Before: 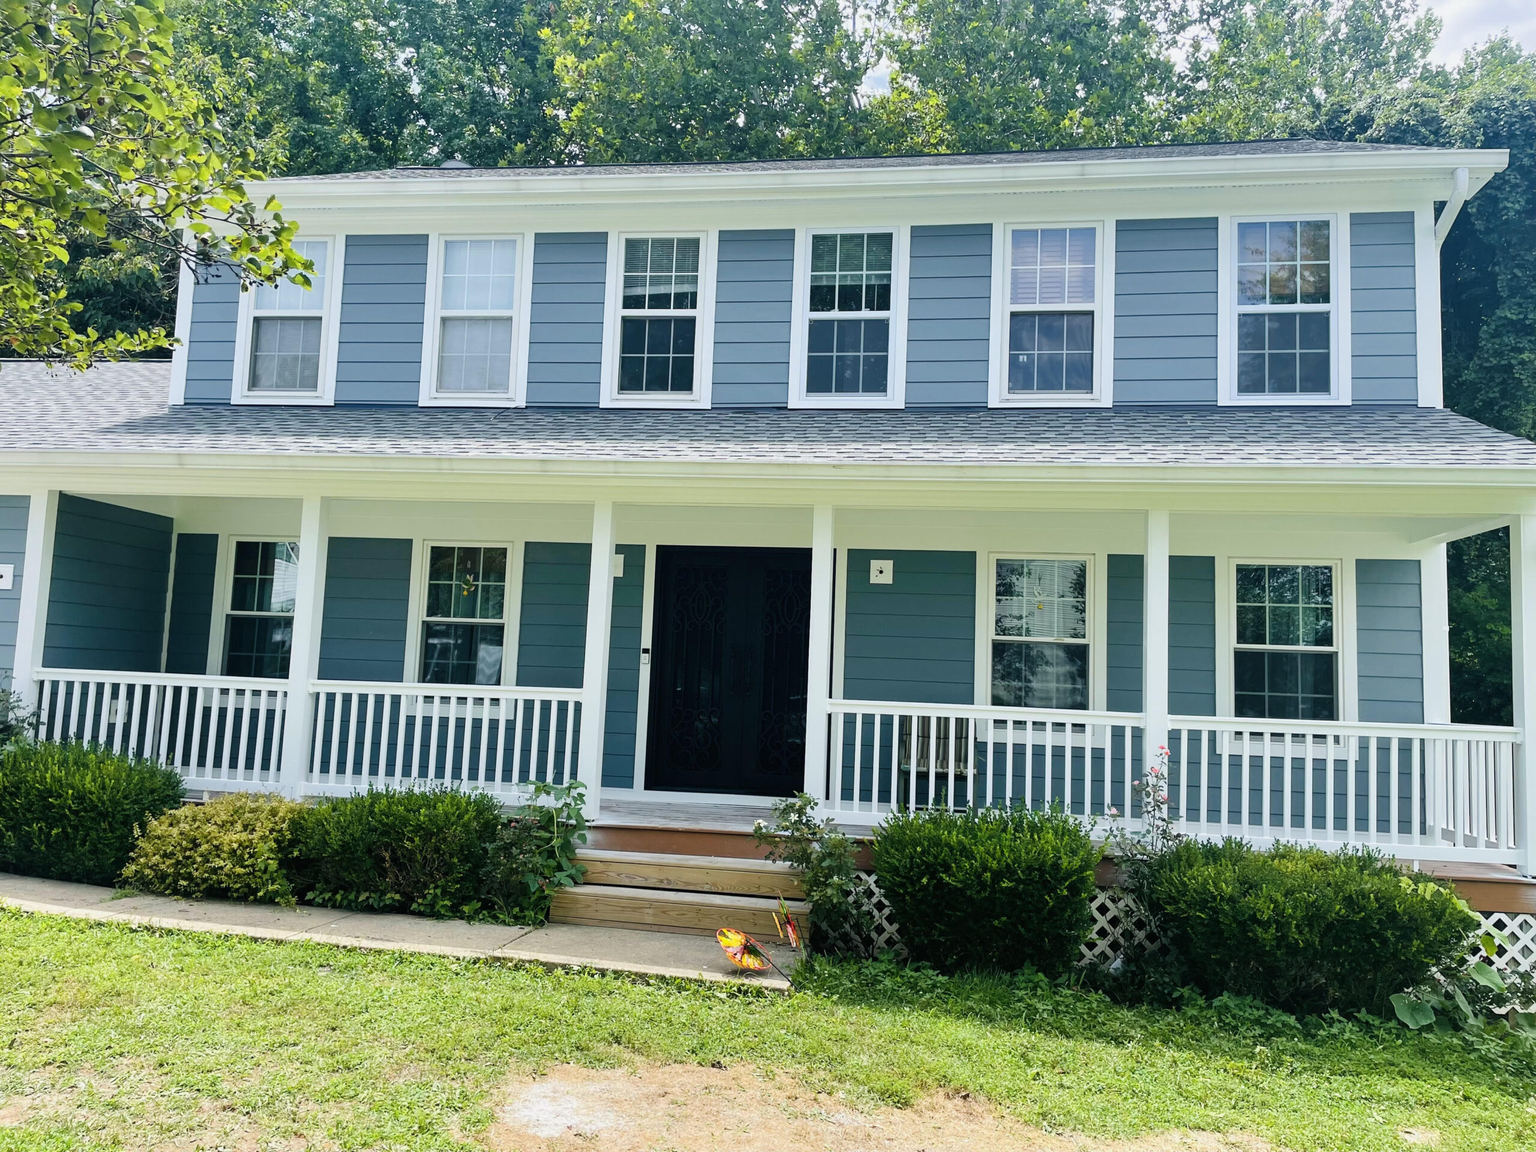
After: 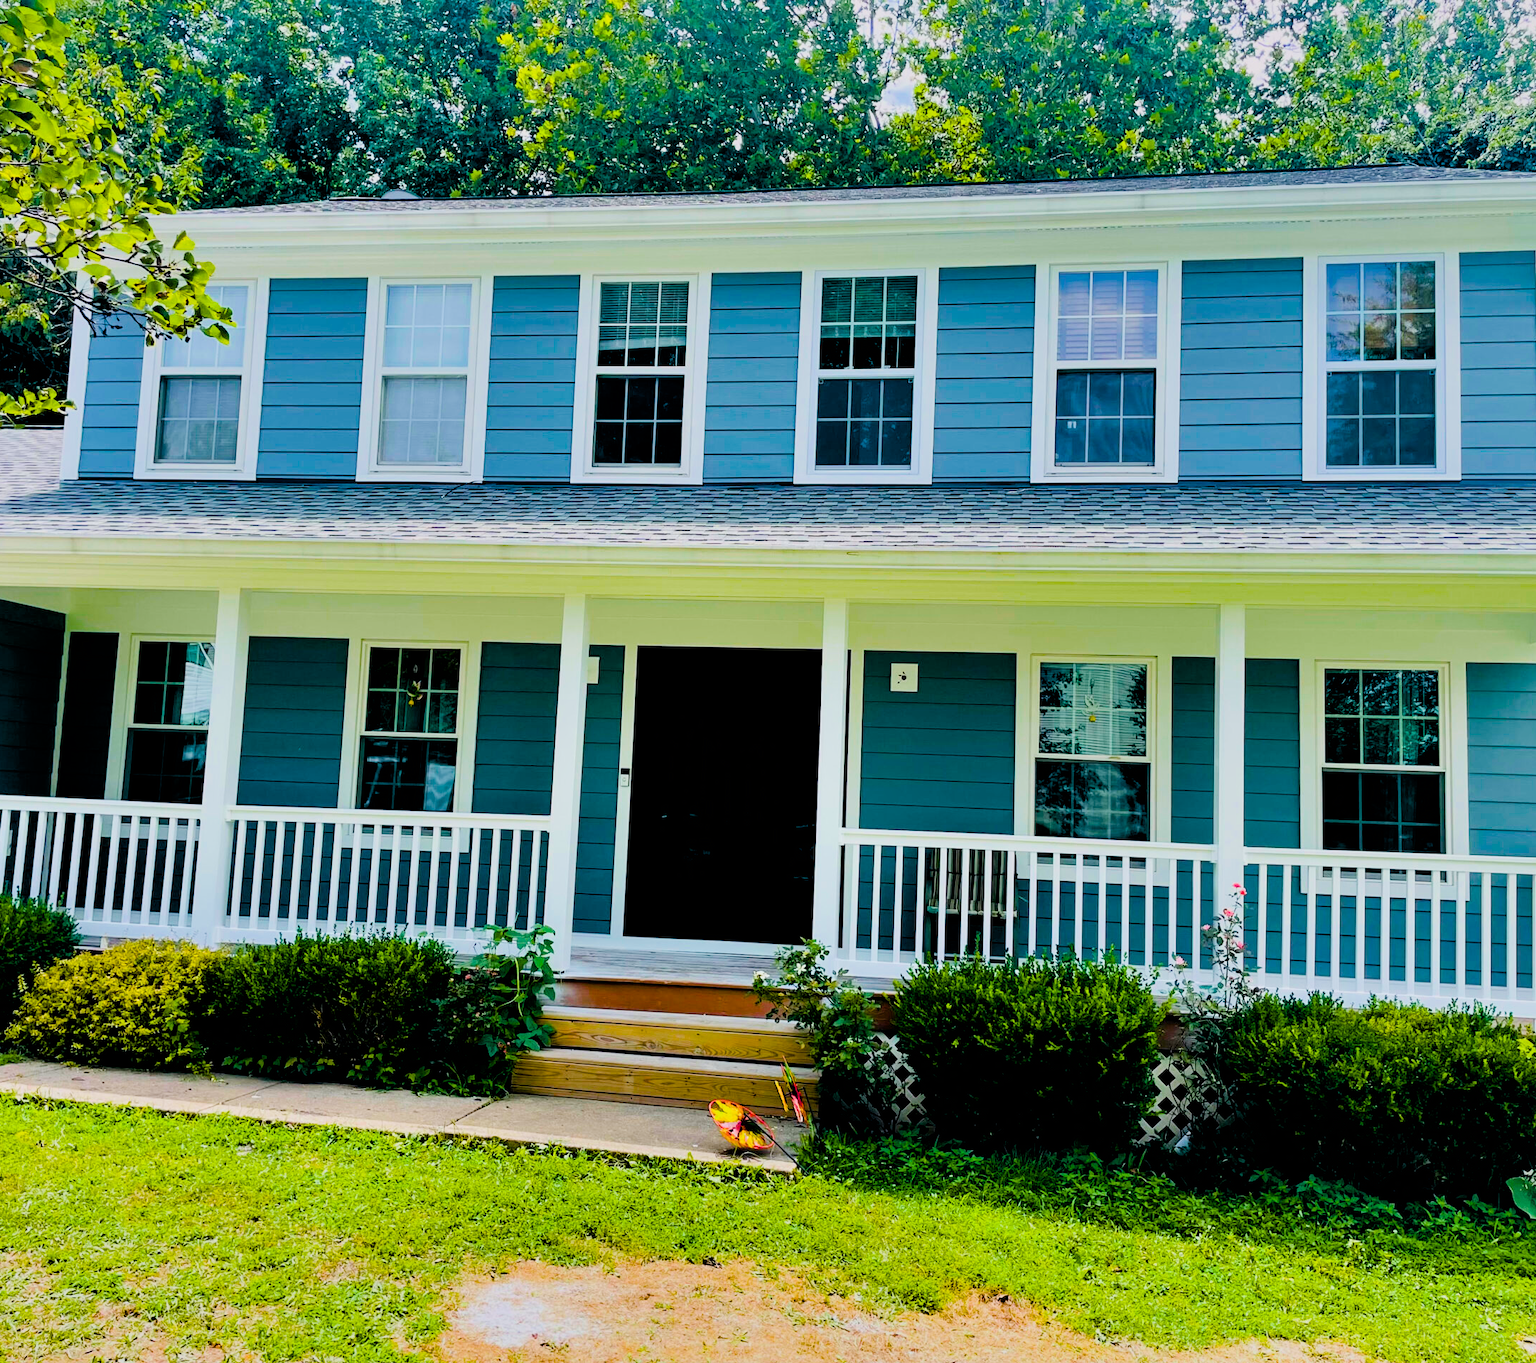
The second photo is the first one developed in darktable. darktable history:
color balance rgb: power › hue 328.48°, linear chroma grading › global chroma 24.955%, perceptual saturation grading › global saturation 48.991%
crop: left 7.719%, right 7.844%
contrast equalizer: y [[0.6 ×6], [0.55 ×6], [0 ×6], [0 ×6], [0 ×6]]
filmic rgb: black relative exposure -7.65 EV, white relative exposure 4.56 EV, hardness 3.61
